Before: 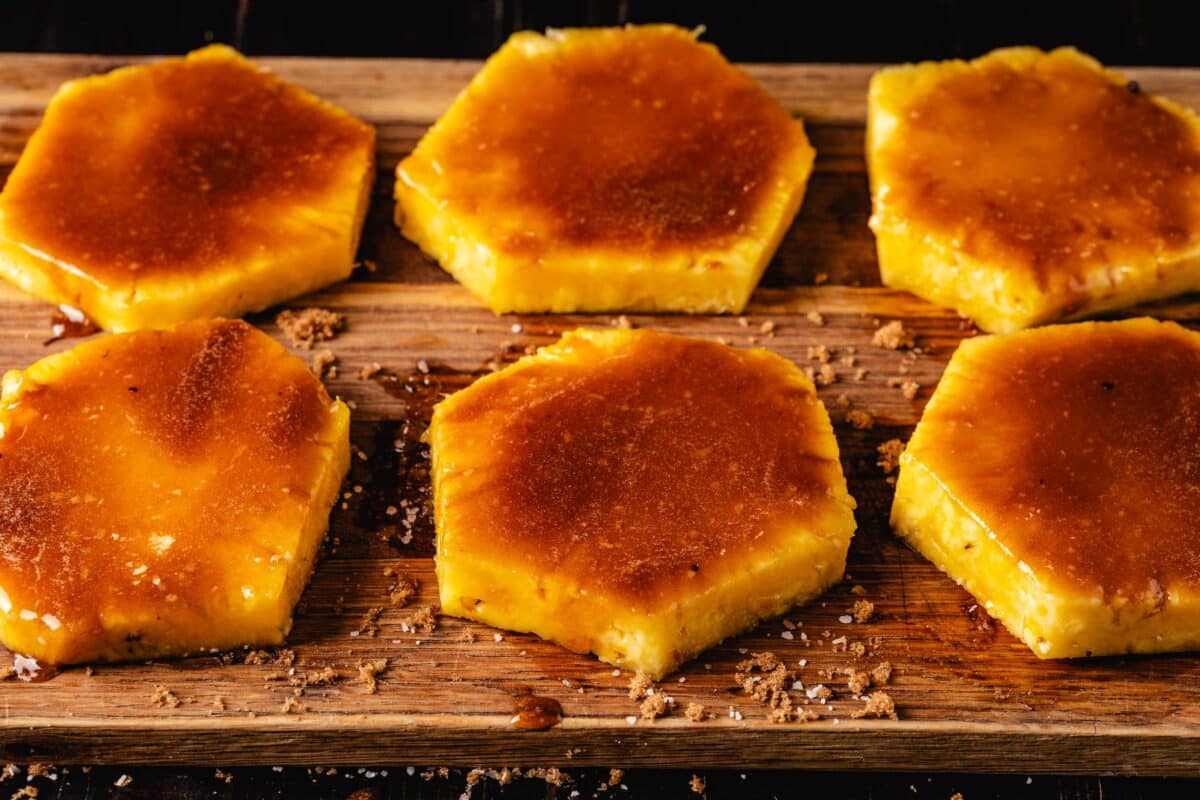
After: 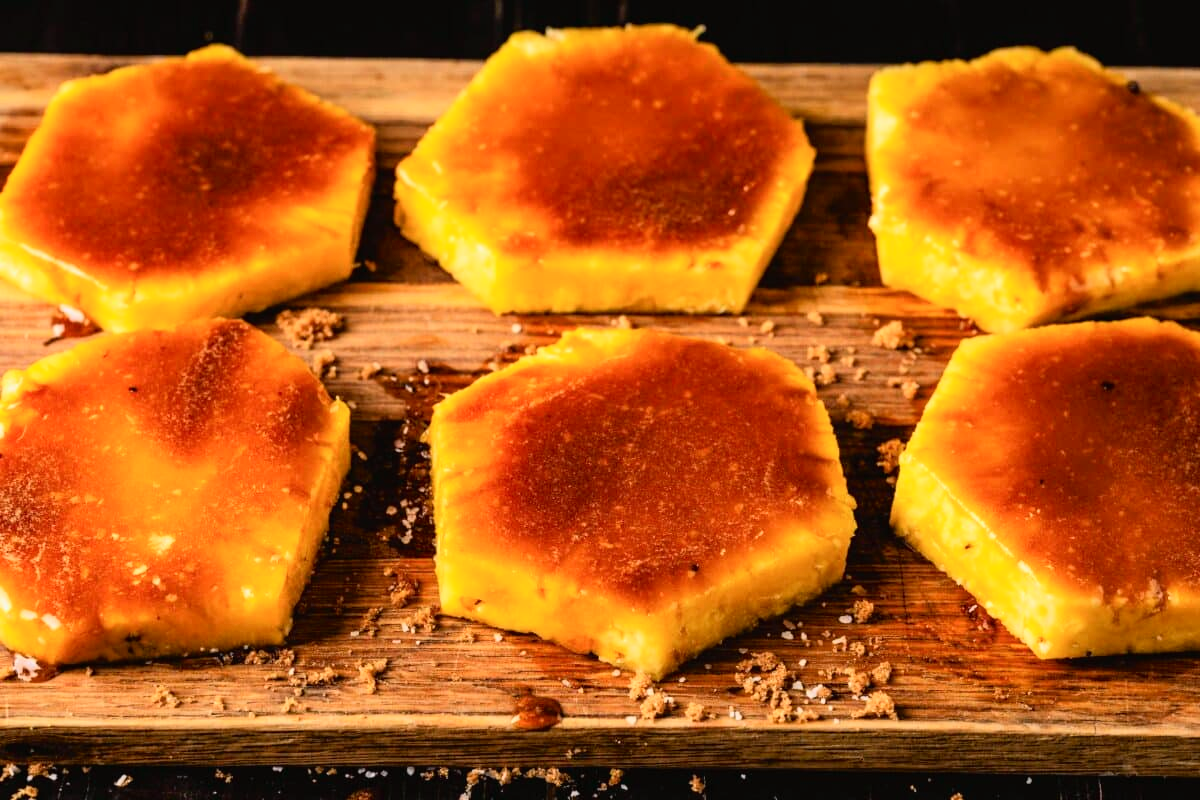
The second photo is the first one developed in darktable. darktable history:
tone curve: curves: ch0 [(0, 0.005) (0.103, 0.097) (0.18, 0.22) (0.4, 0.485) (0.5, 0.612) (0.668, 0.787) (0.823, 0.894) (1, 0.971)]; ch1 [(0, 0) (0.172, 0.123) (0.324, 0.253) (0.396, 0.388) (0.478, 0.461) (0.499, 0.498) (0.522, 0.528) (0.618, 0.649) (0.753, 0.821) (1, 1)]; ch2 [(0, 0) (0.411, 0.424) (0.496, 0.501) (0.515, 0.514) (0.555, 0.585) (0.641, 0.69) (1, 1)], color space Lab, independent channels, preserve colors none
contrast brightness saturation: saturation -0.05
